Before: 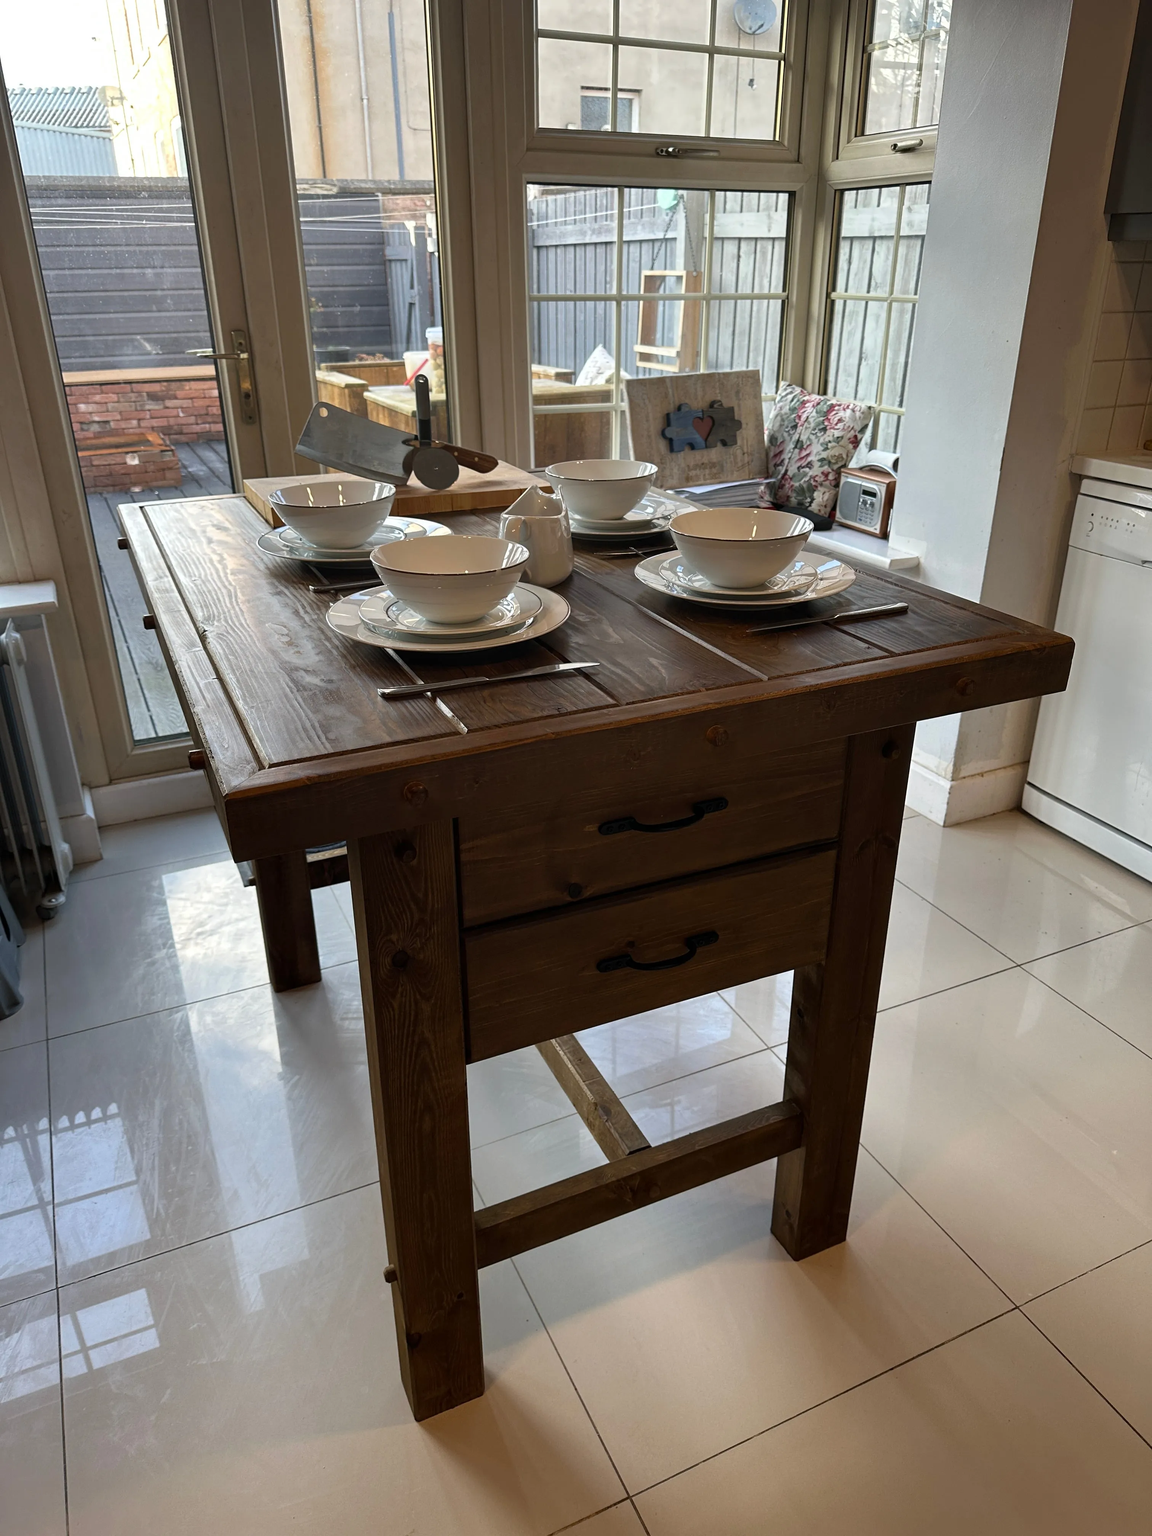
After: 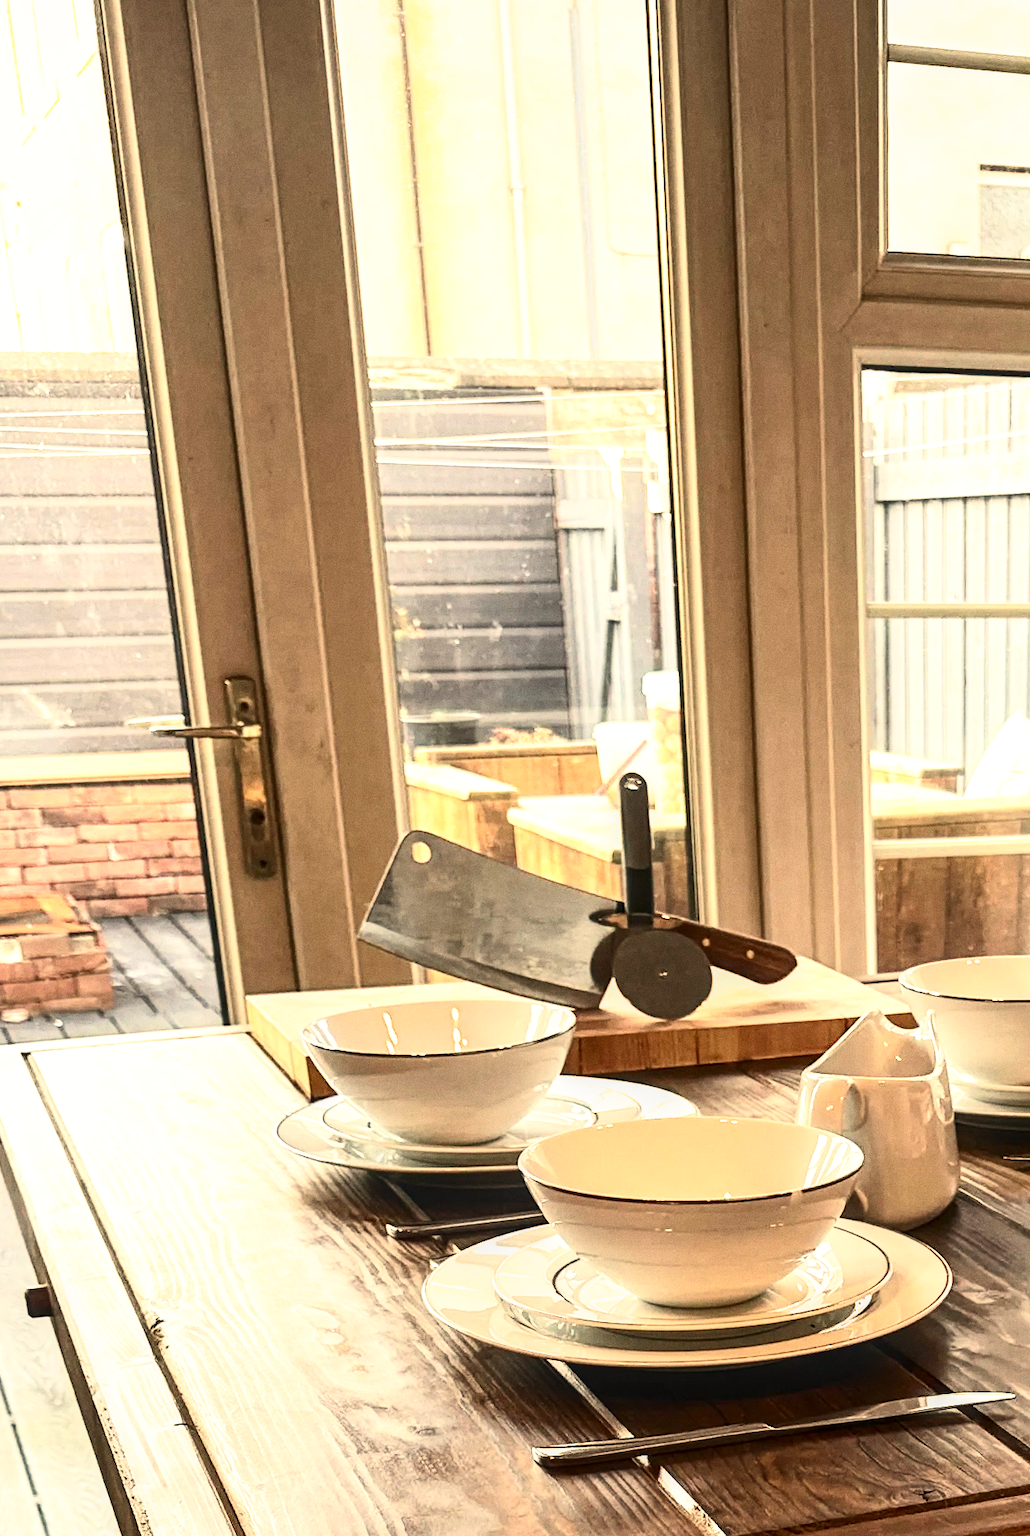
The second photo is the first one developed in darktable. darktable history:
crop and rotate: left 10.817%, top 0.062%, right 47.194%, bottom 53.626%
exposure: compensate highlight preservation false
grain: coarseness 0.47 ISO
rotate and perspective: rotation 0.226°, lens shift (vertical) -0.042, crop left 0.023, crop right 0.982, crop top 0.006, crop bottom 0.994
contrast brightness saturation: contrast 0.39, brightness 0.1
white balance: red 1.138, green 0.996, blue 0.812
base curve: curves: ch0 [(0, 0) (0.495, 0.917) (1, 1)], preserve colors none
local contrast: on, module defaults
